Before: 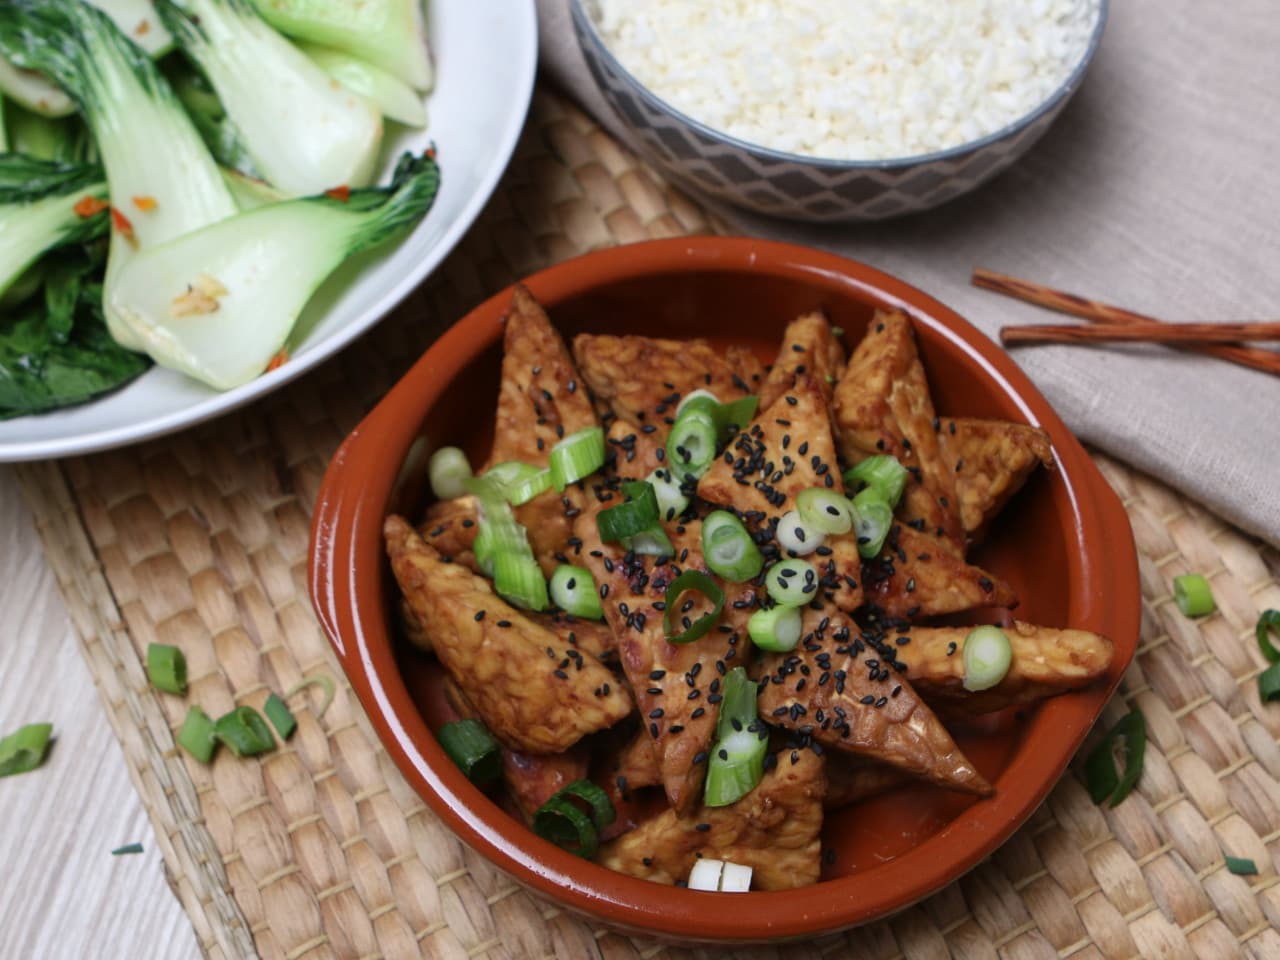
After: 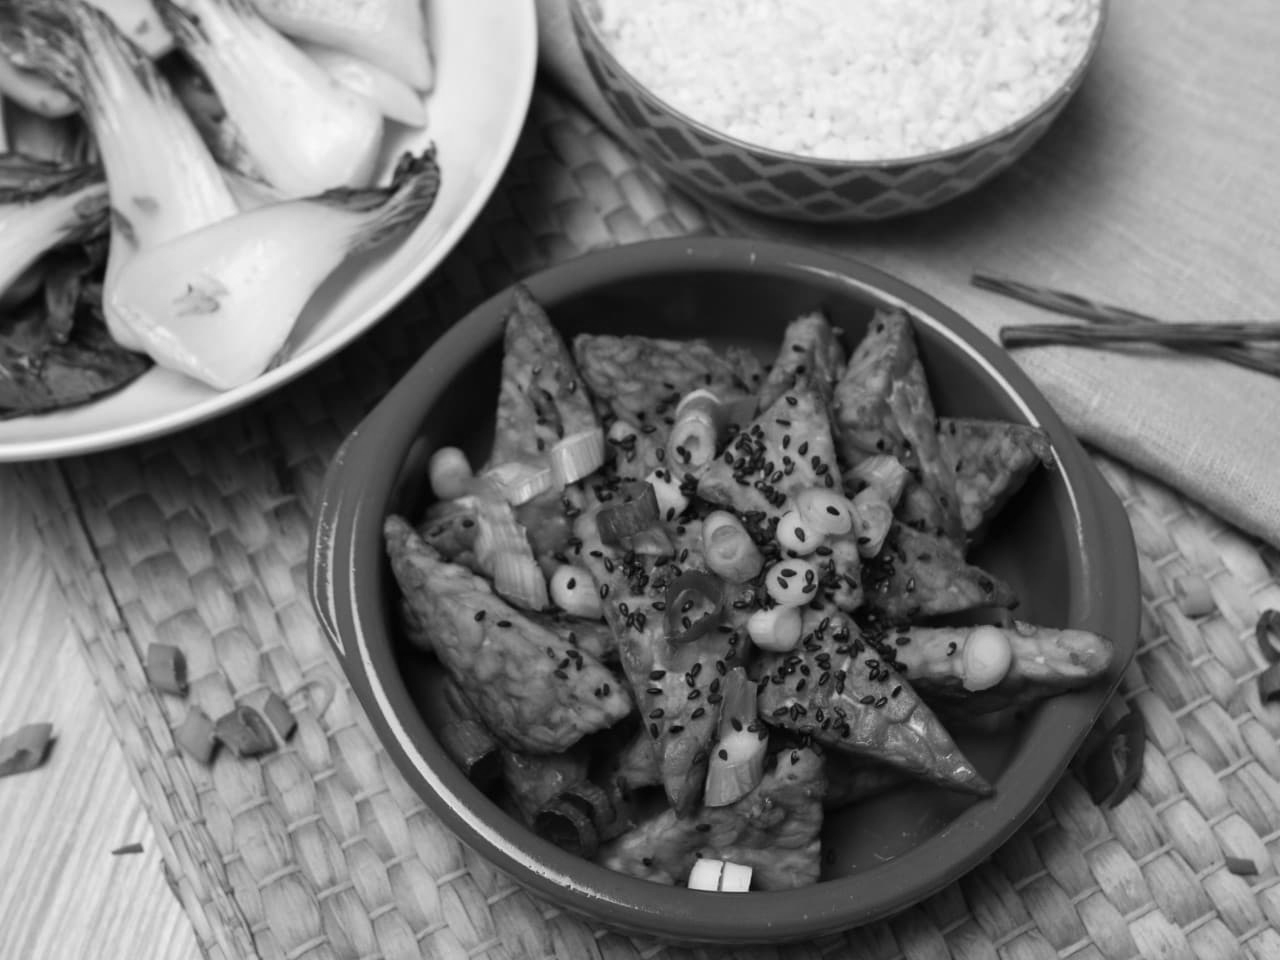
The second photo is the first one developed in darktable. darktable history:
monochrome: on, module defaults
color calibration: illuminant as shot in camera, x 0.358, y 0.373, temperature 4628.91 K
